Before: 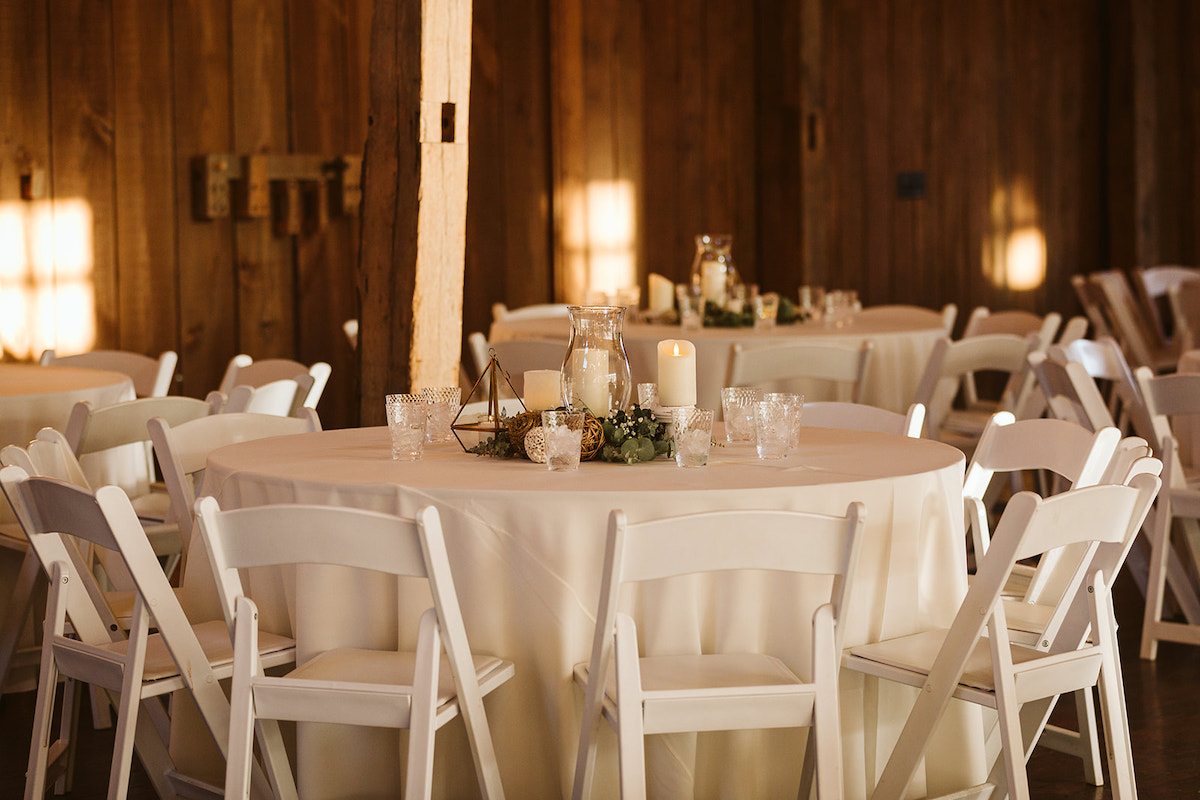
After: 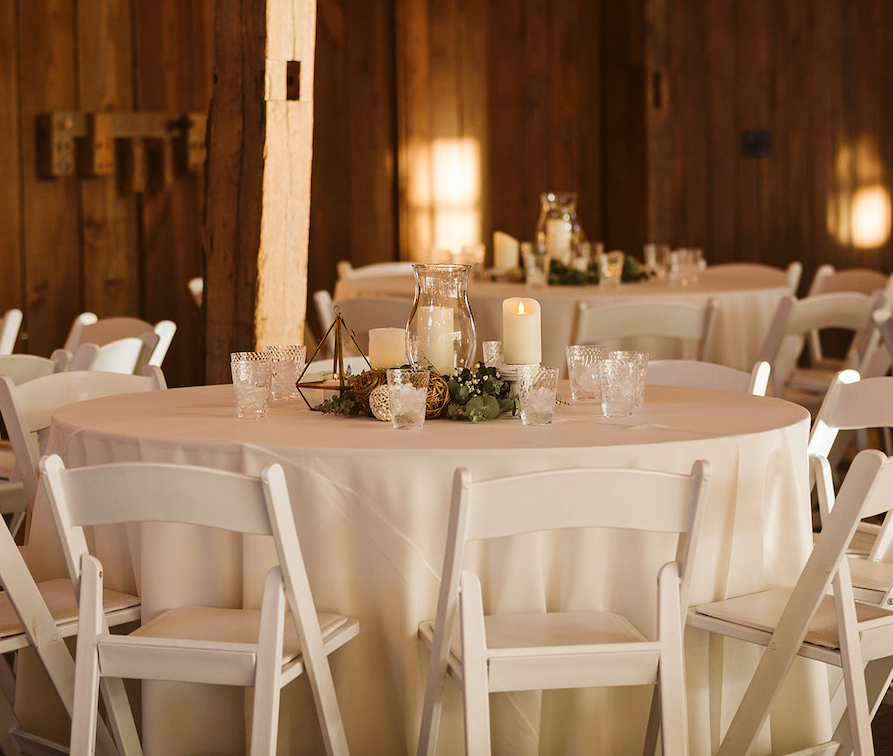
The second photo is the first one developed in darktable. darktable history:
crop and rotate: left 12.958%, top 5.382%, right 12.609%
